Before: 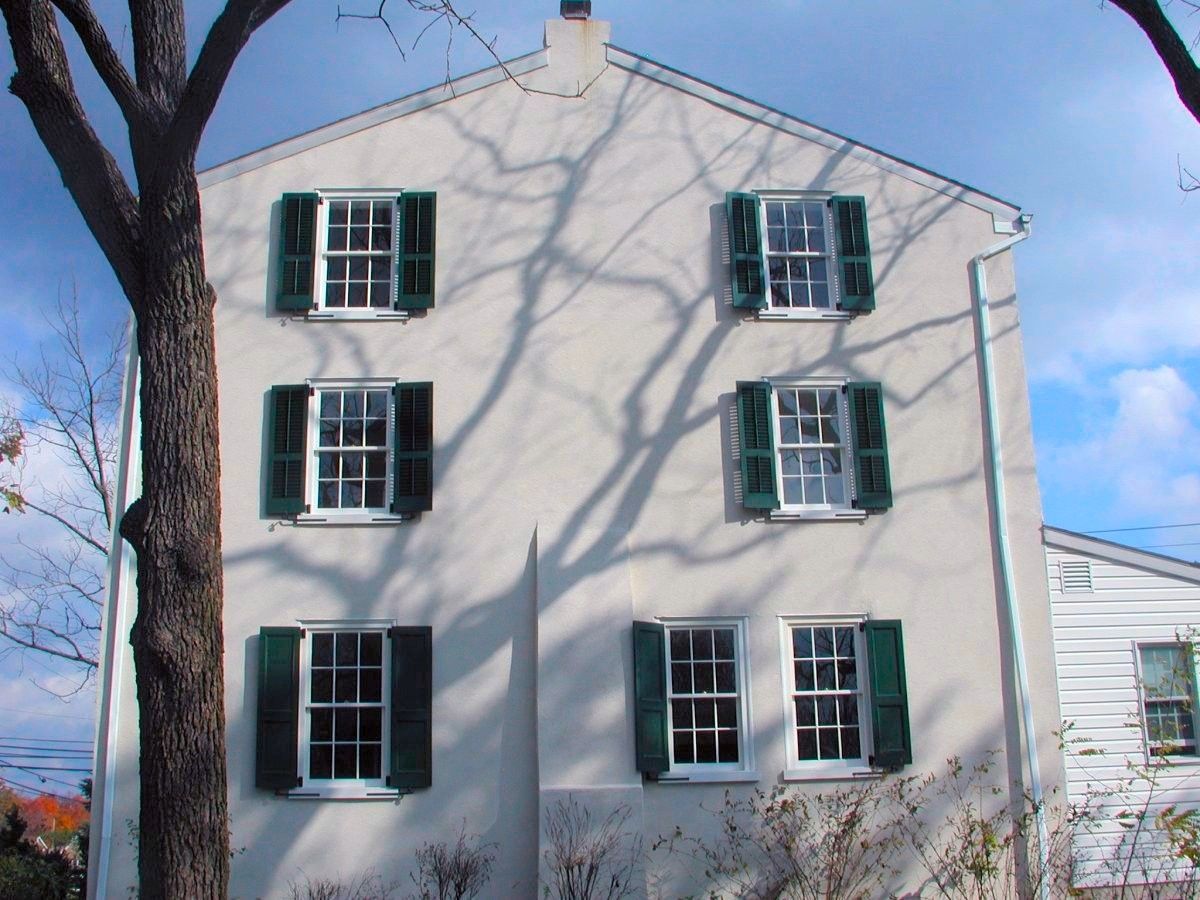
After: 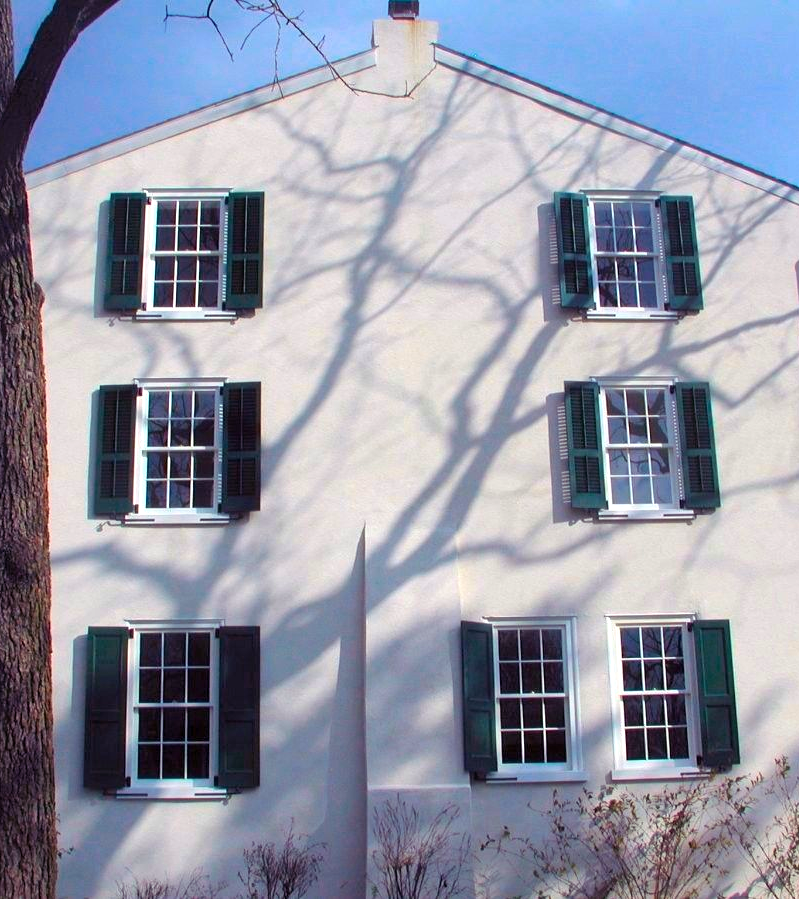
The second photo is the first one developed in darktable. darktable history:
color balance rgb: shadows lift › chroma 6.388%, shadows lift › hue 304.62°, perceptual saturation grading › global saturation 29.511%, perceptual brilliance grading › highlights 9.88%, perceptual brilliance grading › mid-tones 5.433%
crop and rotate: left 14.397%, right 18.938%
